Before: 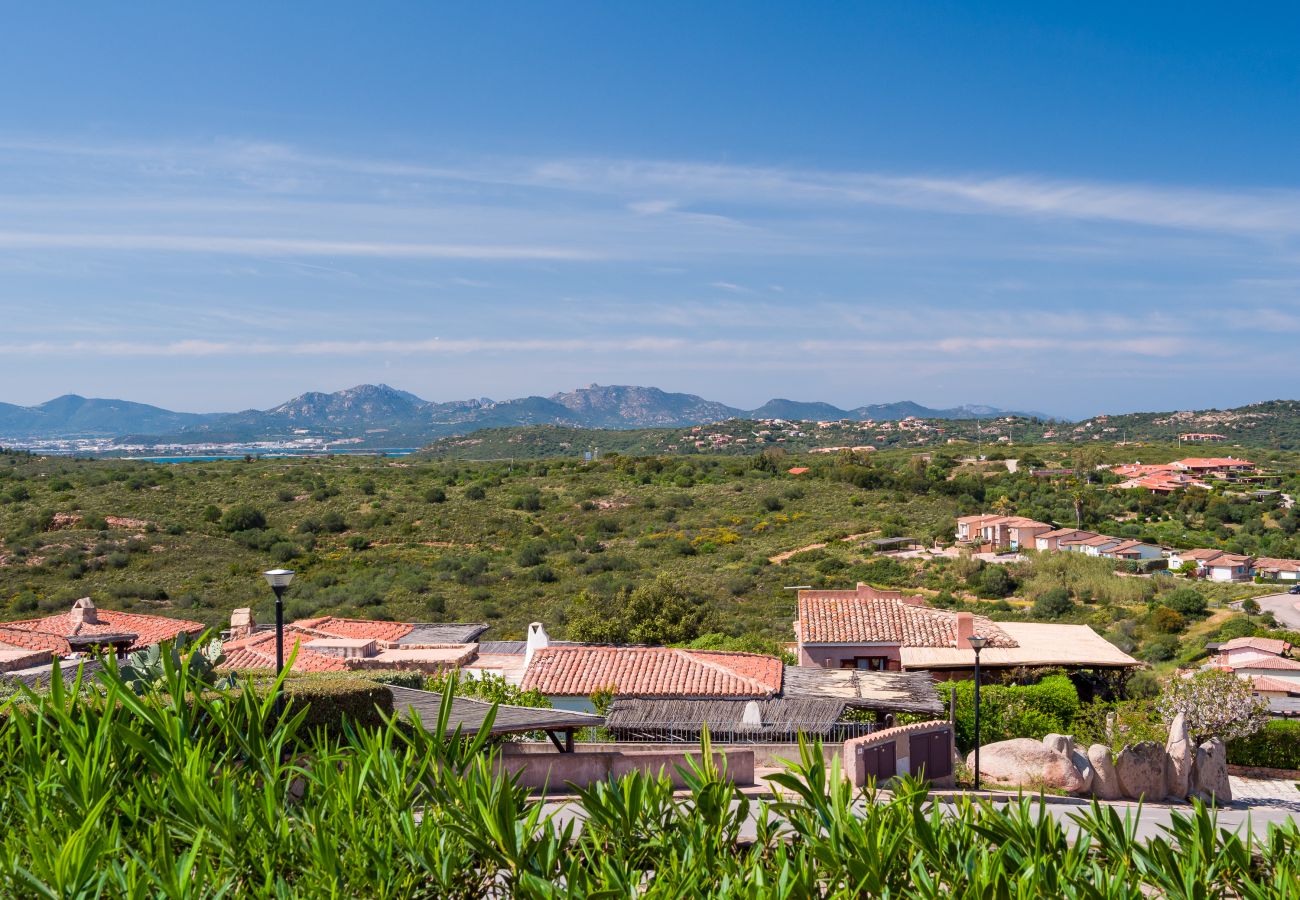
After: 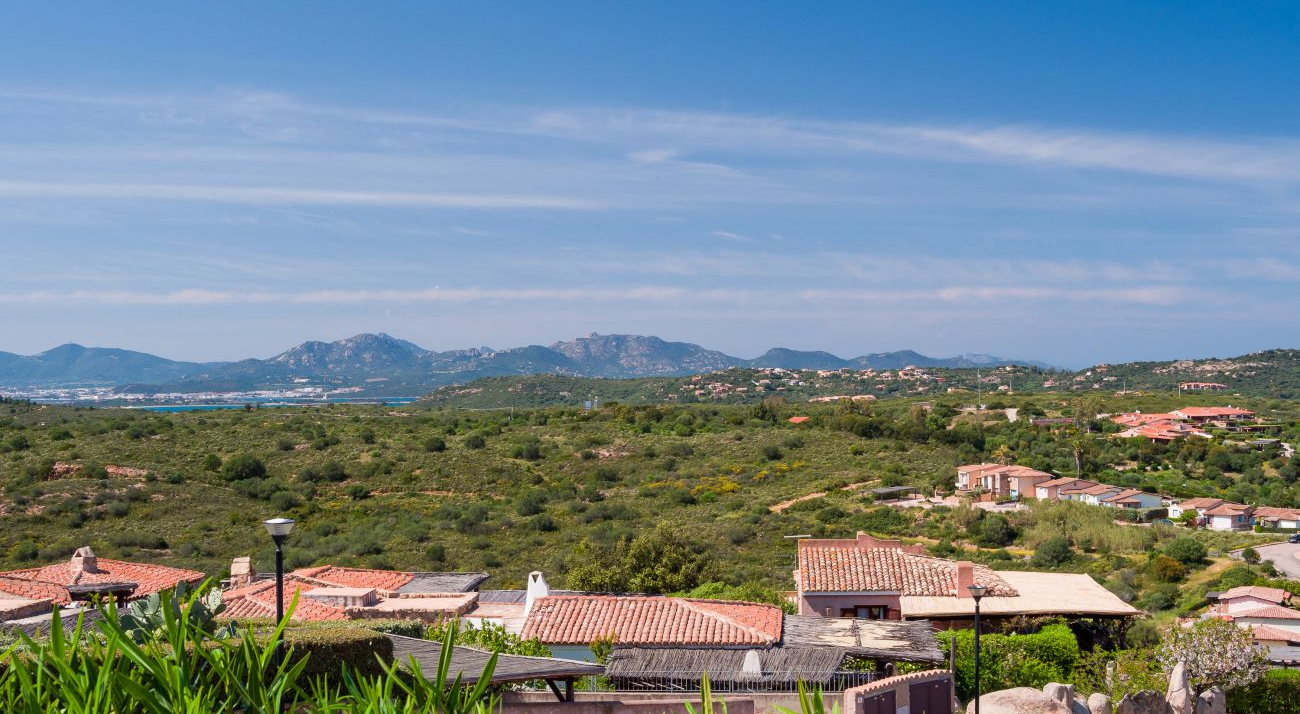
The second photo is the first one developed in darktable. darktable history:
exposure: exposure -0.048 EV, compensate highlight preservation false
crop and rotate: top 5.667%, bottom 14.937%
